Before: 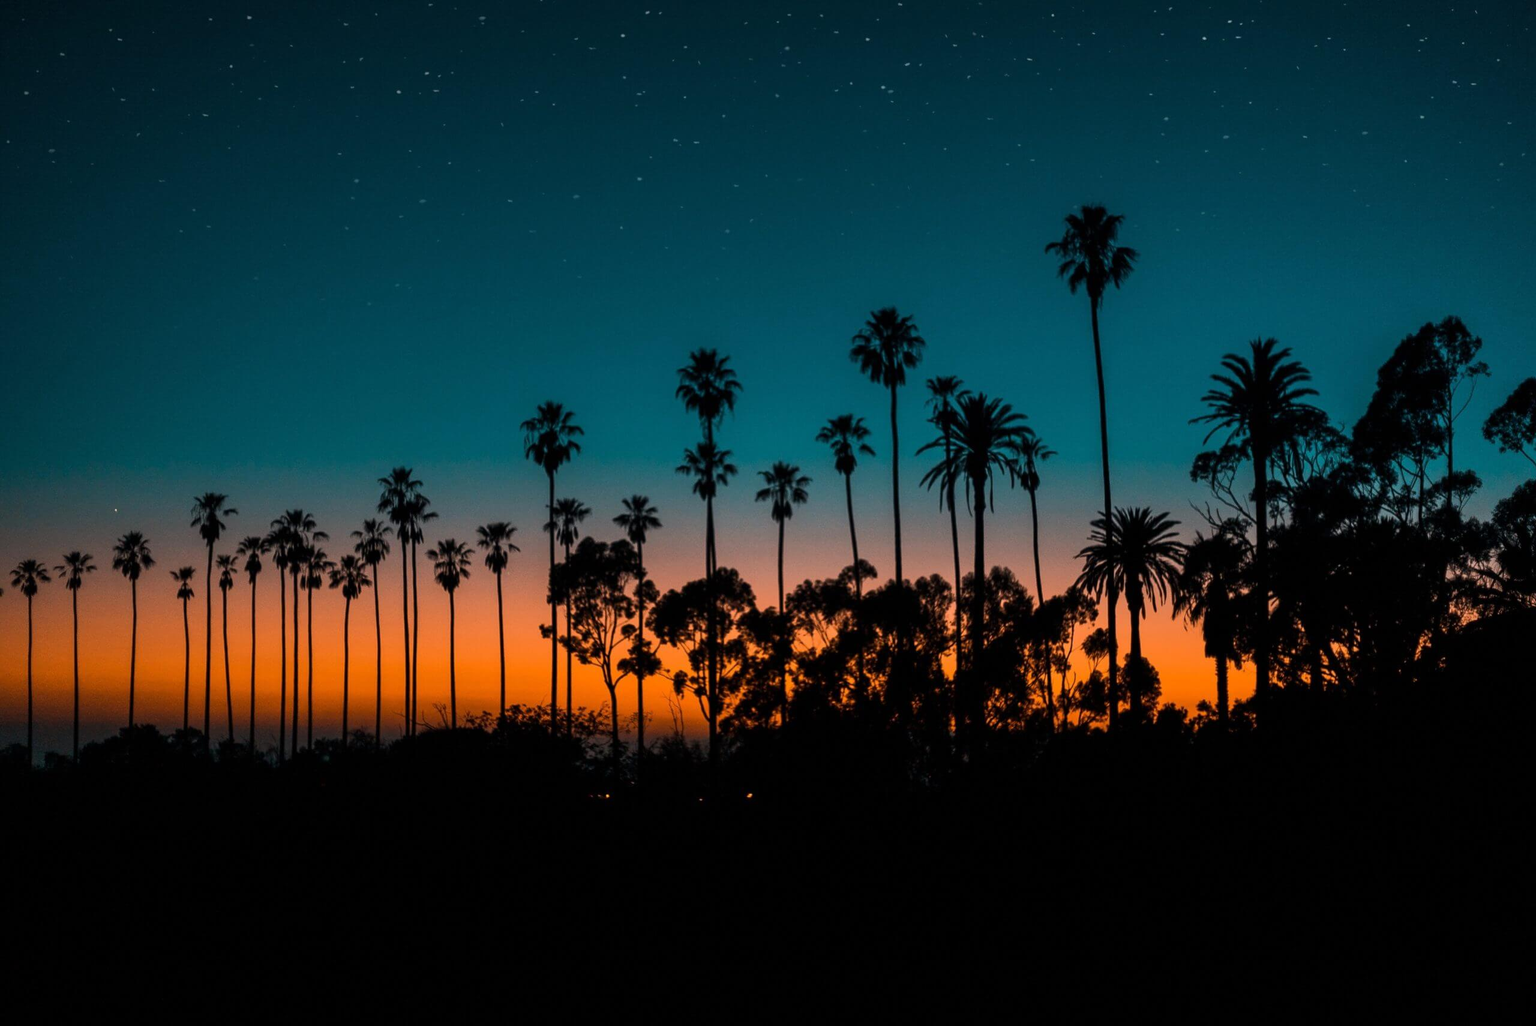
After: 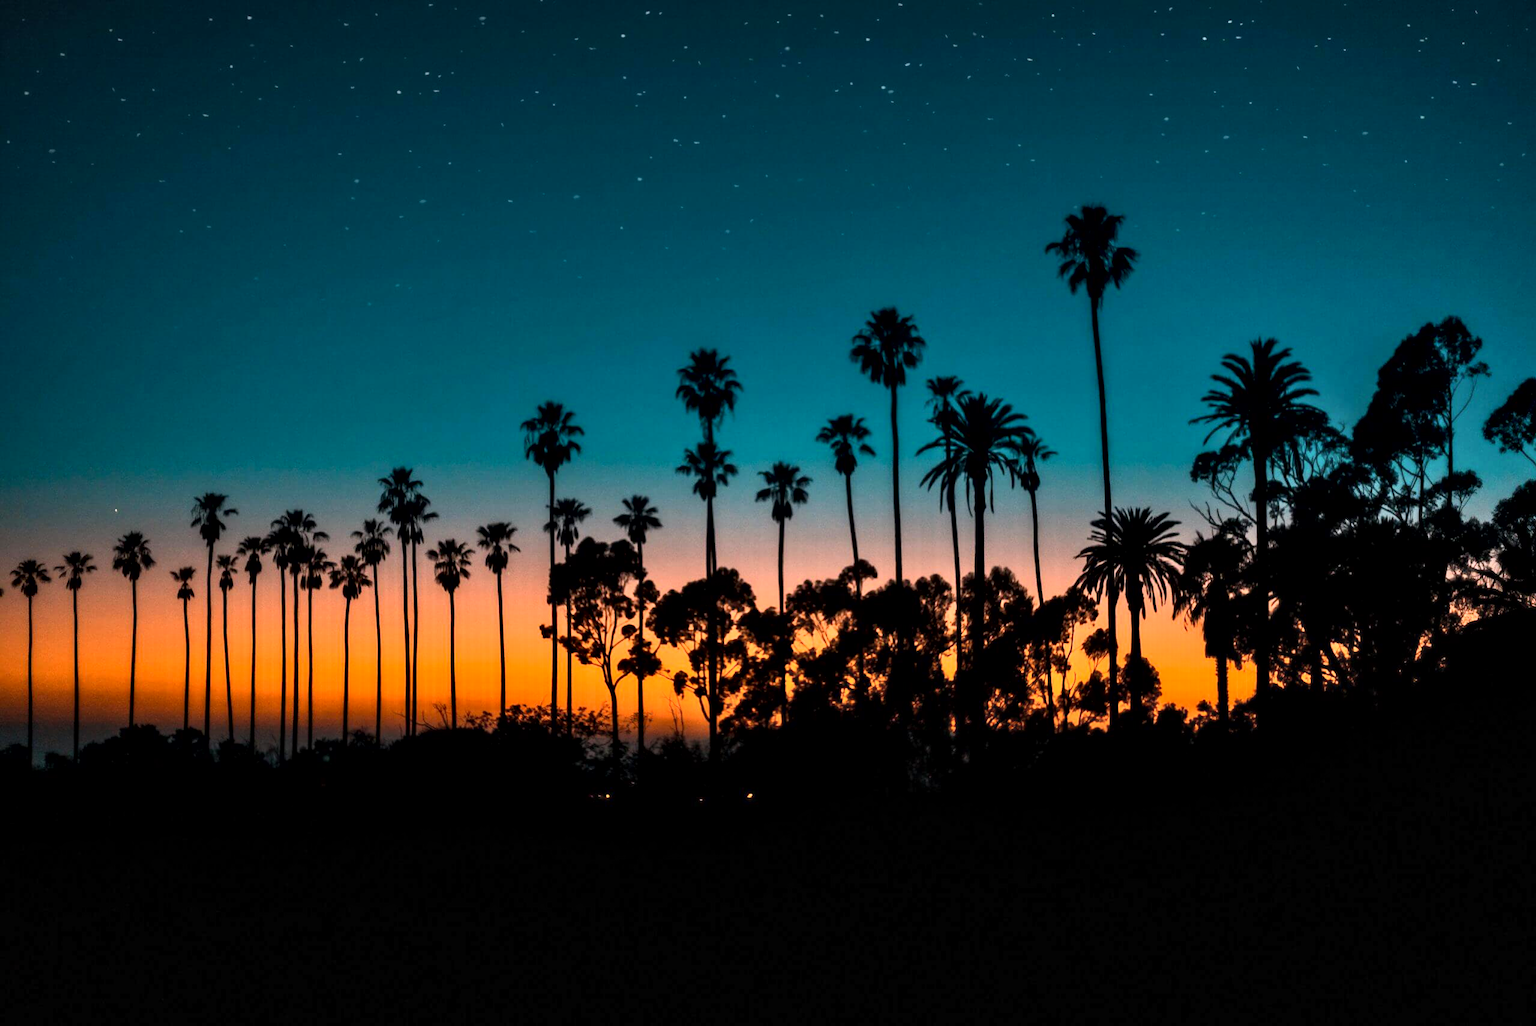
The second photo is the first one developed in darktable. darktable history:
contrast equalizer: y [[0.513, 0.565, 0.608, 0.562, 0.512, 0.5], [0.5 ×6], [0.5, 0.5, 0.5, 0.528, 0.598, 0.658], [0 ×6], [0 ×6]]
contrast brightness saturation: contrast 0.2, brightness 0.16, saturation 0.22
